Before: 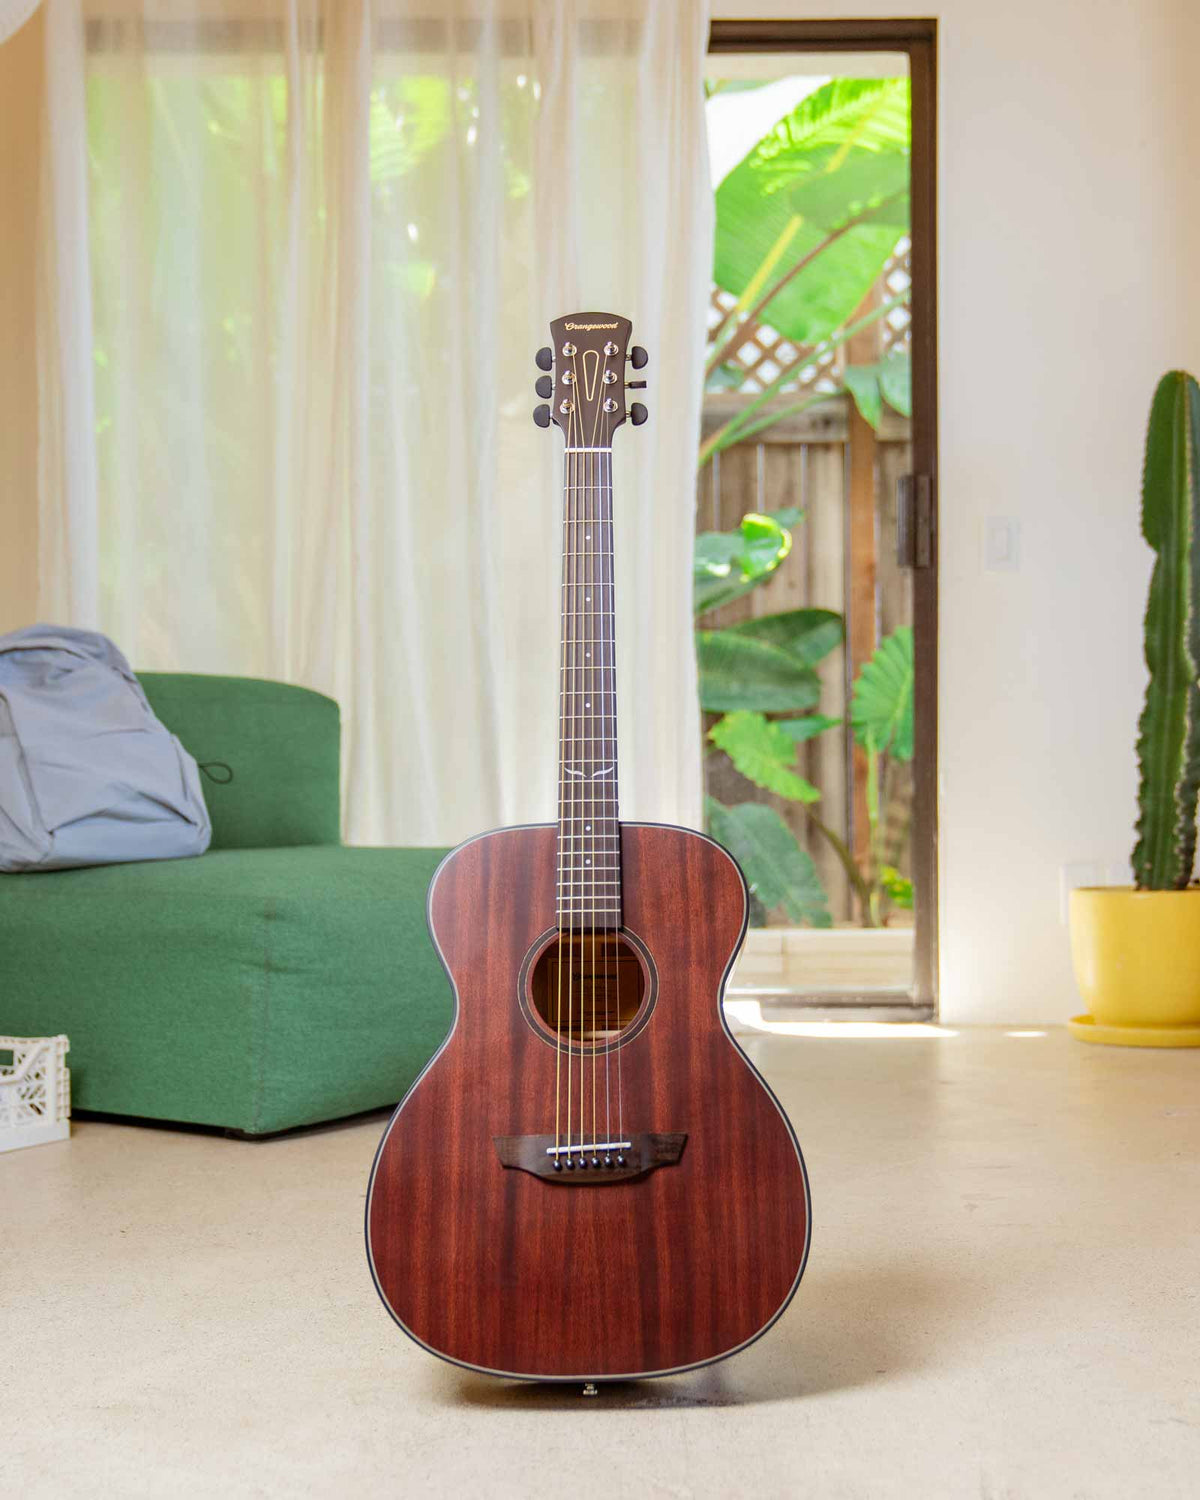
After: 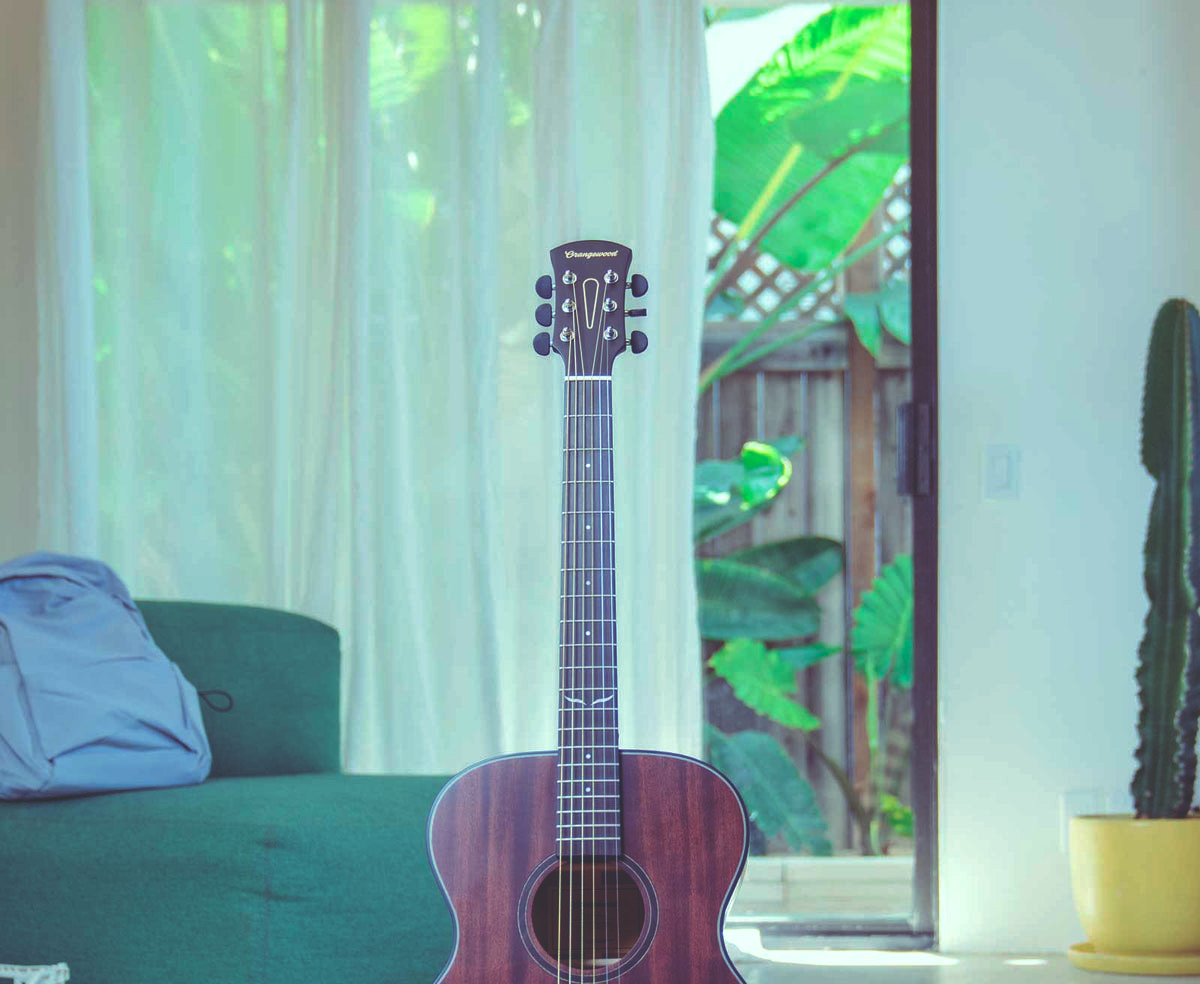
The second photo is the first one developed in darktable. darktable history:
rgb curve: curves: ch0 [(0, 0.186) (0.314, 0.284) (0.576, 0.466) (0.805, 0.691) (0.936, 0.886)]; ch1 [(0, 0.186) (0.314, 0.284) (0.581, 0.534) (0.771, 0.746) (0.936, 0.958)]; ch2 [(0, 0.216) (0.275, 0.39) (1, 1)], mode RGB, independent channels, compensate middle gray true, preserve colors none
crop and rotate: top 4.848%, bottom 29.503%
